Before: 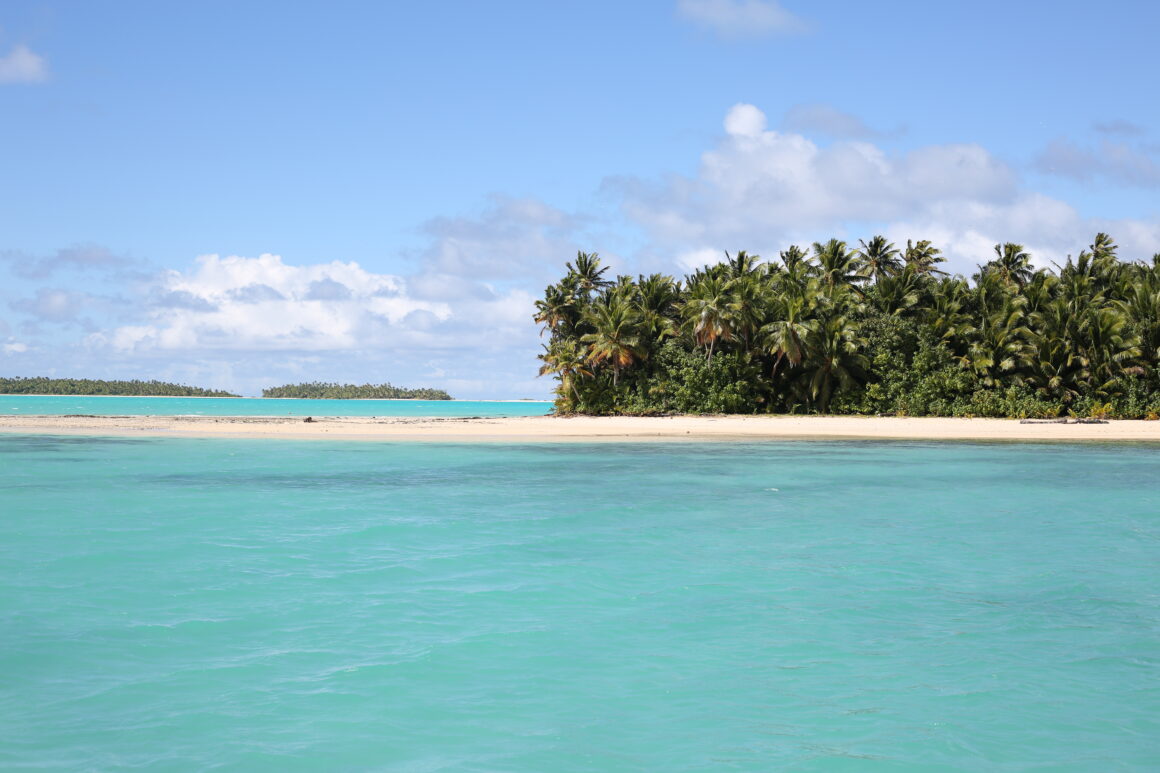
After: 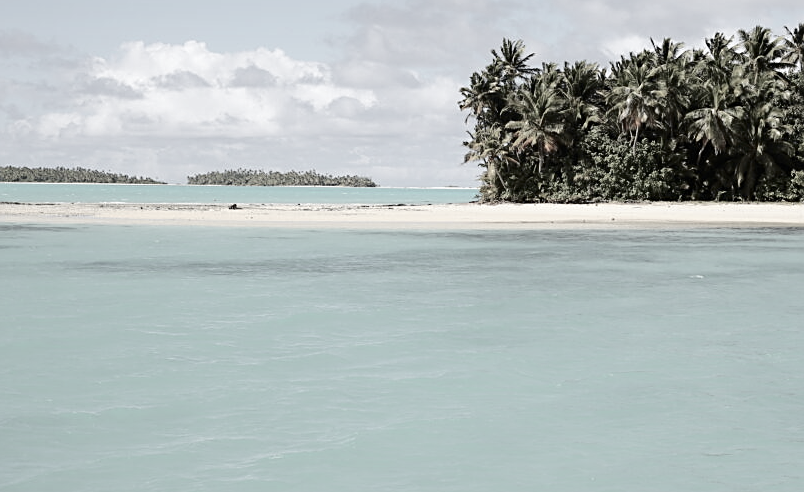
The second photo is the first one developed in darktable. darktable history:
crop: left 6.488%, top 27.668%, right 24.183%, bottom 8.656%
tone curve: curves: ch0 [(0.003, 0) (0.066, 0.031) (0.16, 0.089) (0.269, 0.218) (0.395, 0.408) (0.517, 0.56) (0.684, 0.734) (0.791, 0.814) (1, 1)]; ch1 [(0, 0) (0.164, 0.115) (0.337, 0.332) (0.39, 0.398) (0.464, 0.461) (0.501, 0.5) (0.507, 0.5) (0.534, 0.532) (0.577, 0.59) (0.652, 0.681) (0.733, 0.764) (0.819, 0.823) (1, 1)]; ch2 [(0, 0) (0.337, 0.382) (0.464, 0.476) (0.501, 0.5) (0.527, 0.54) (0.551, 0.565) (0.628, 0.632) (0.689, 0.686) (1, 1)], color space Lab, independent channels, preserve colors none
color correction: saturation 0.3
sharpen: on, module defaults
